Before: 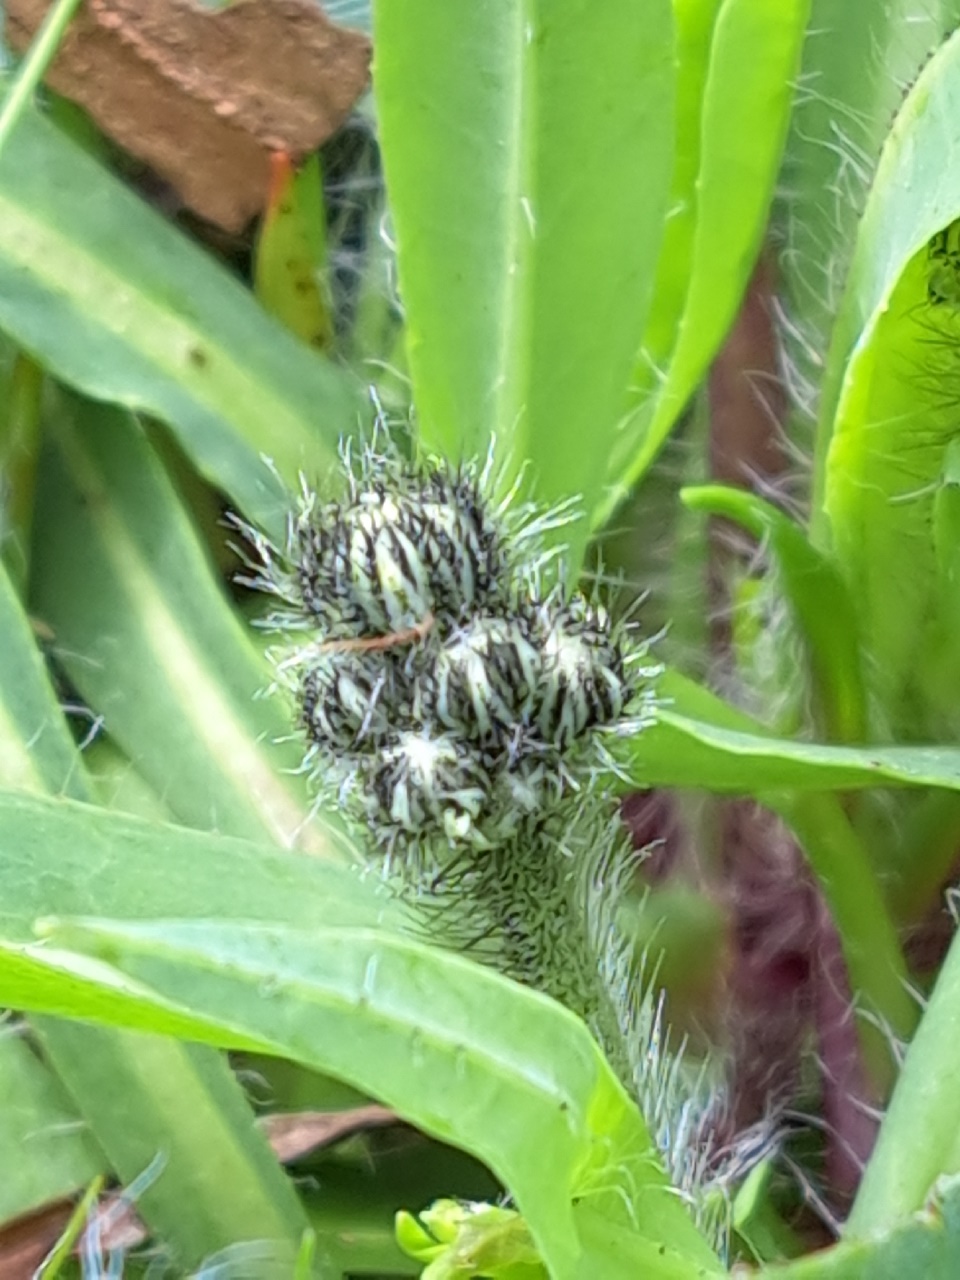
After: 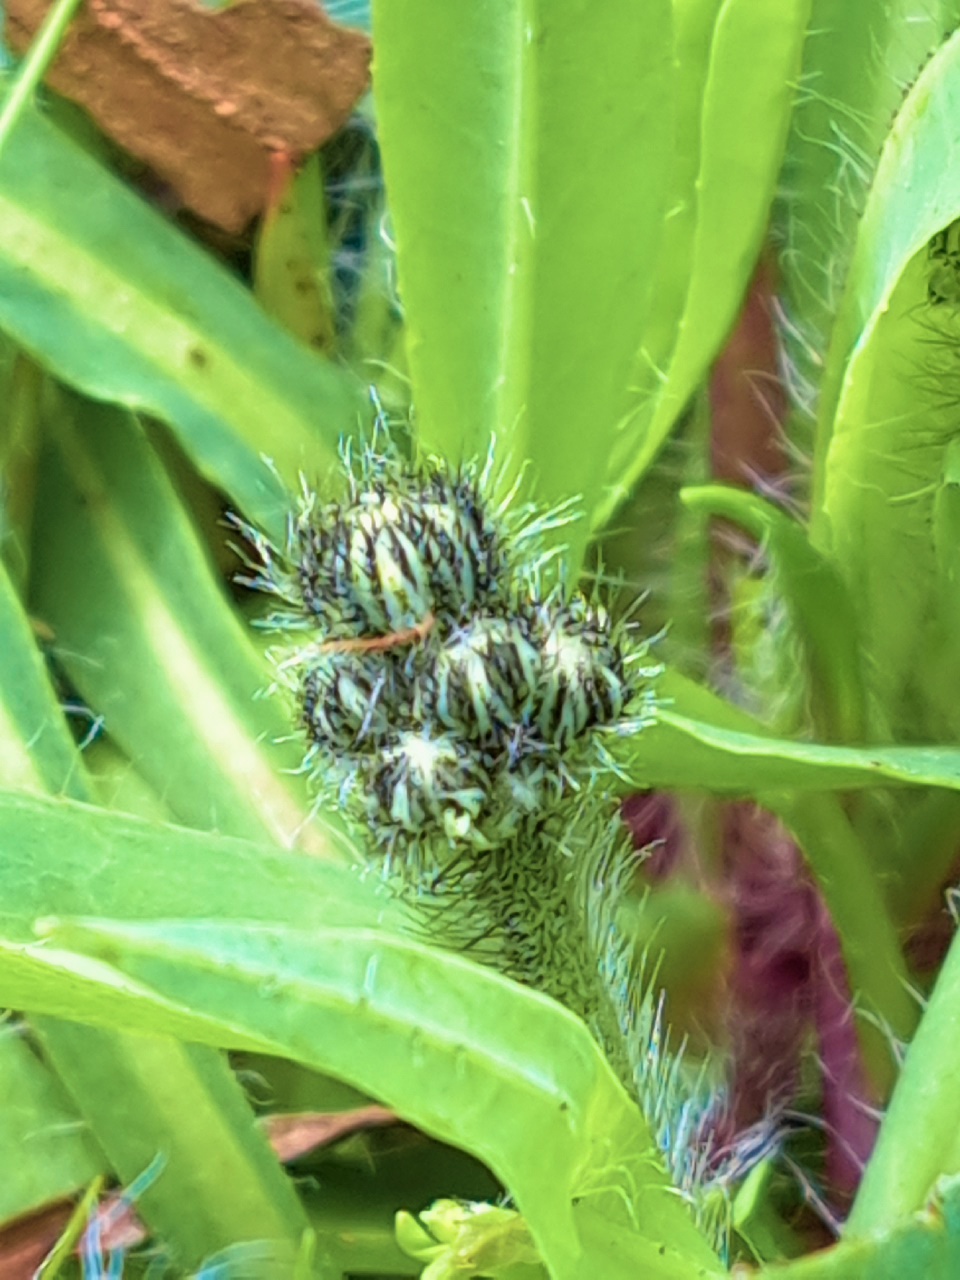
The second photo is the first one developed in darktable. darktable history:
color calibration: output R [0.999, 0.026, -0.11, 0], output G [-0.019, 1.037, -0.099, 0], output B [0.022, -0.023, 0.902, 0], illuminant same as pipeline (D50), adaptation XYZ, x 0.346, y 0.358, temperature 5003.67 K, gamut compression 2.97
velvia: strength 75%
